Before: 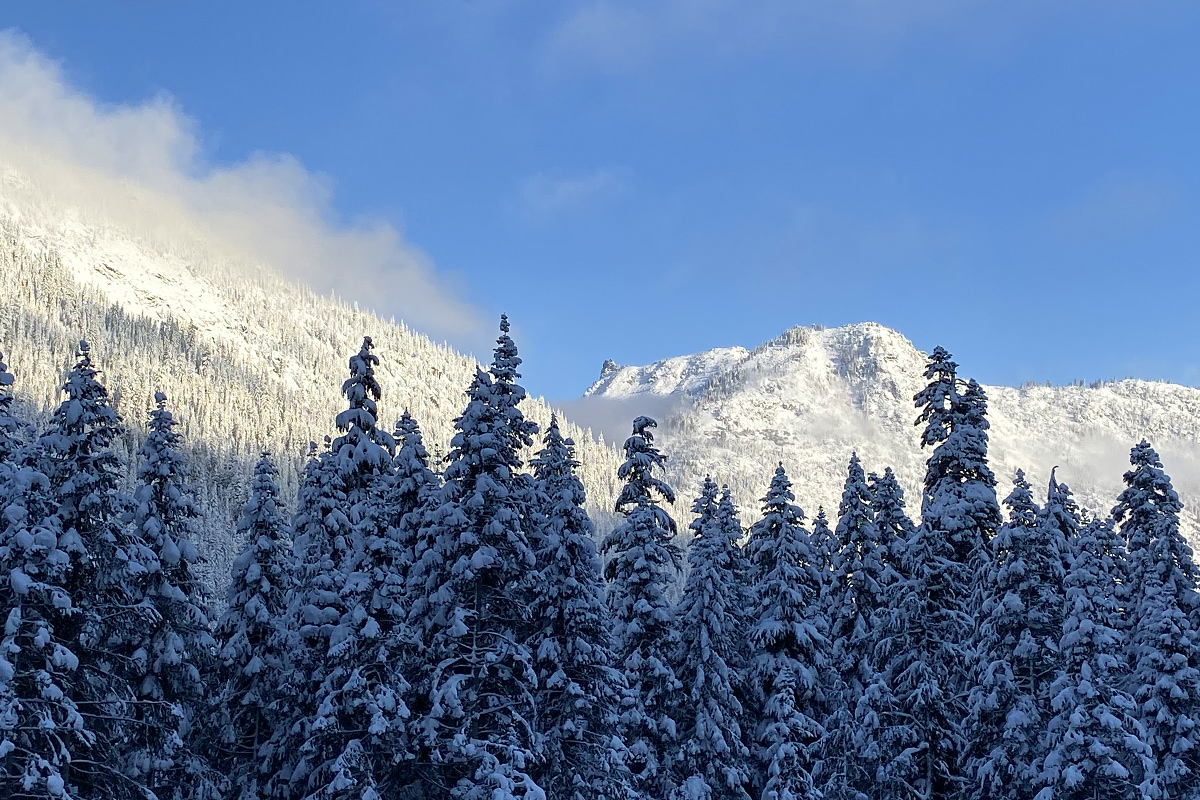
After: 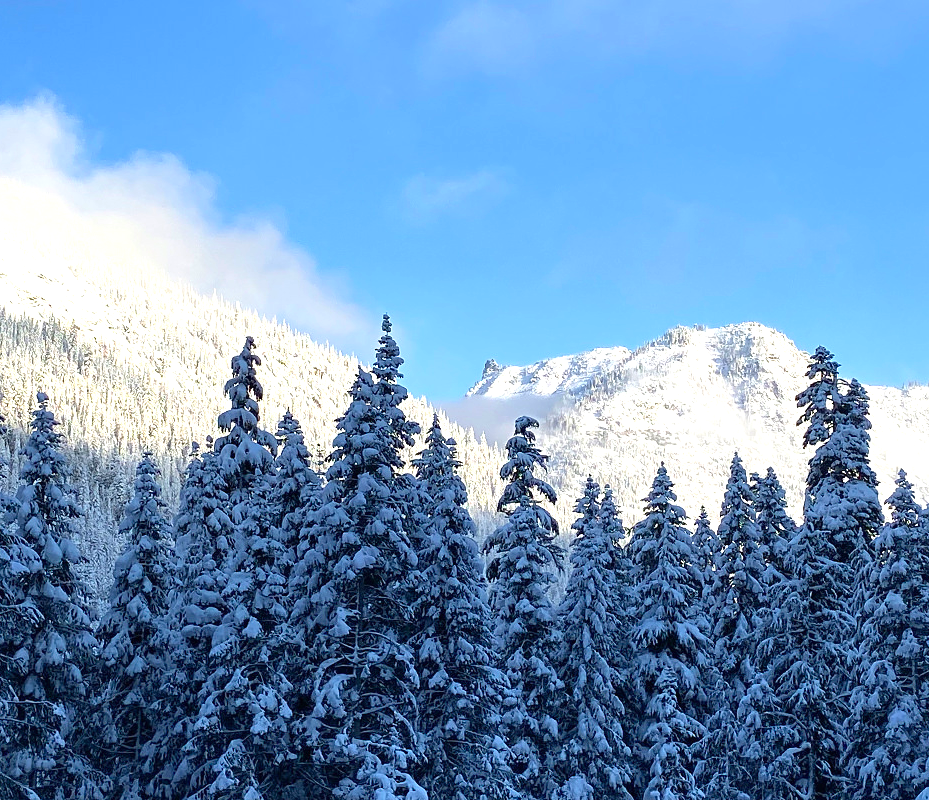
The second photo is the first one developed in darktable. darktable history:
exposure: black level correction 0, exposure 0.699 EV, compensate highlight preservation false
crop: left 9.873%, right 12.696%
